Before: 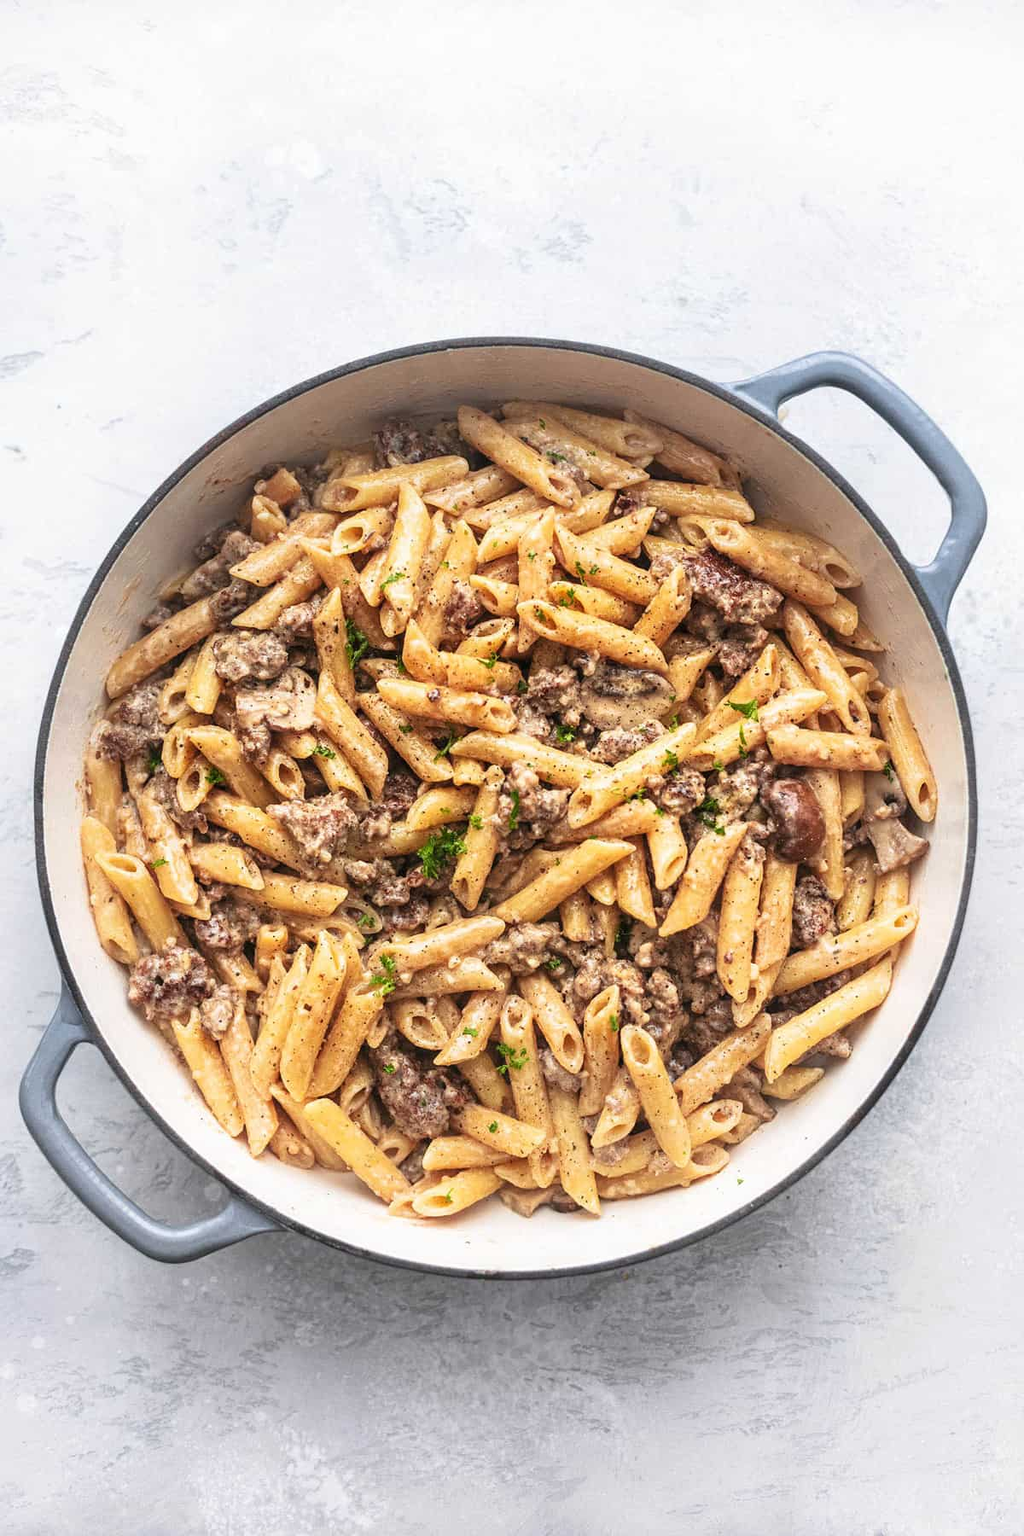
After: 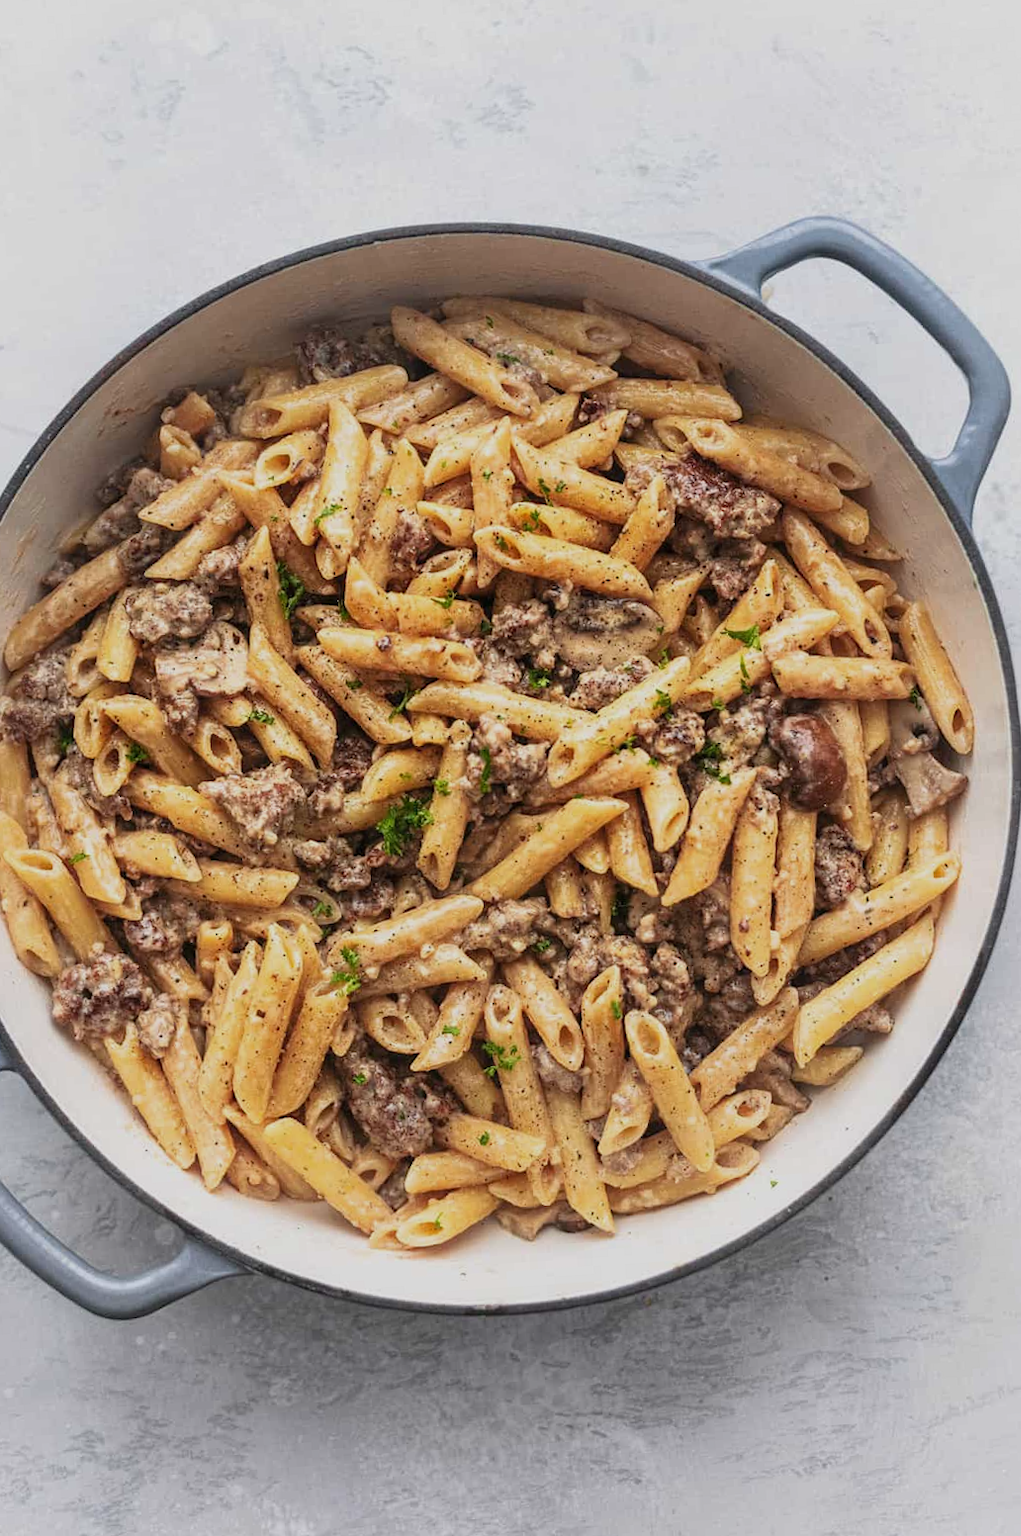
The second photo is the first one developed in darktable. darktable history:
exposure: exposure -0.486 EV, compensate highlight preservation false
crop and rotate: angle 3.61°, left 5.911%, top 5.695%
